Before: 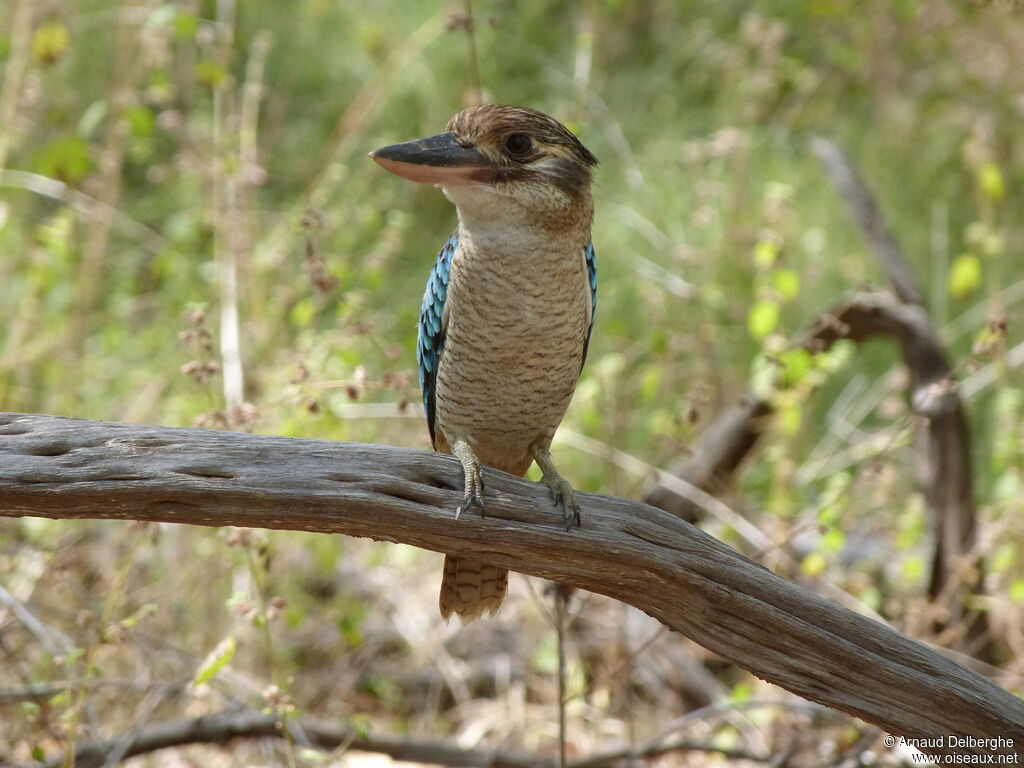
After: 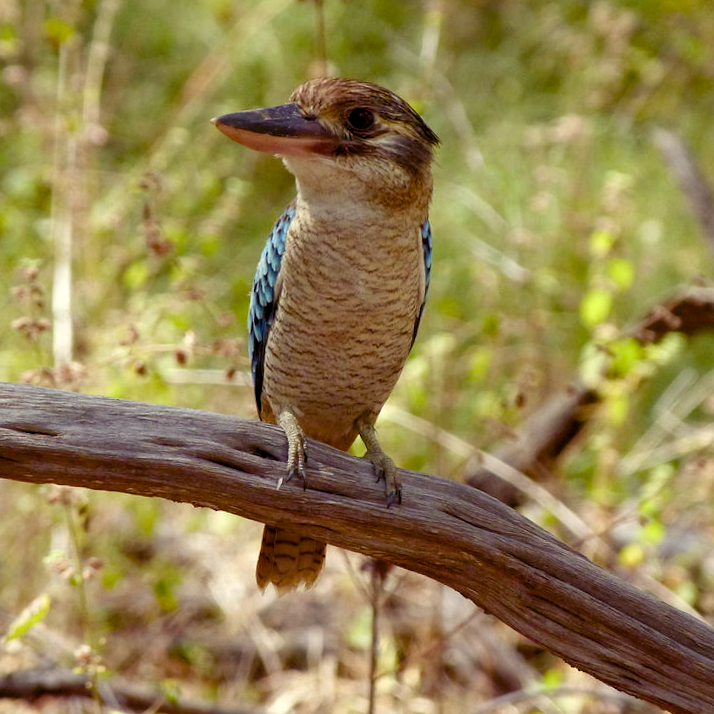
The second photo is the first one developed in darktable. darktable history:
color balance rgb: shadows lift › luminance -21.66%, shadows lift › chroma 8.98%, shadows lift › hue 283.37°, power › chroma 1.05%, power › hue 25.59°, highlights gain › luminance 6.08%, highlights gain › chroma 2.55%, highlights gain › hue 90°, global offset › luminance -0.87%, perceptual saturation grading › global saturation 25%, perceptual saturation grading › highlights -28.39%, perceptual saturation grading › shadows 33.98%
crop and rotate: angle -3.27°, left 14.277%, top 0.028%, right 10.766%, bottom 0.028%
